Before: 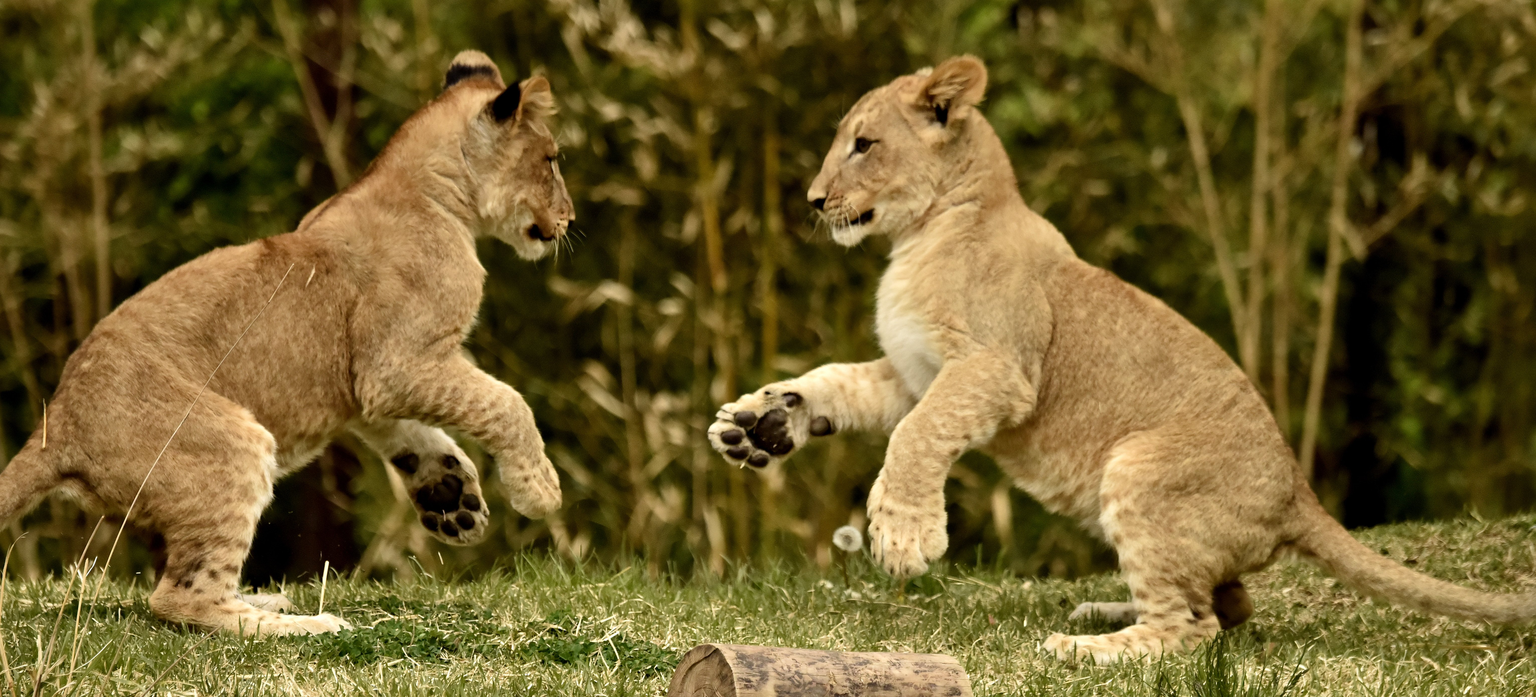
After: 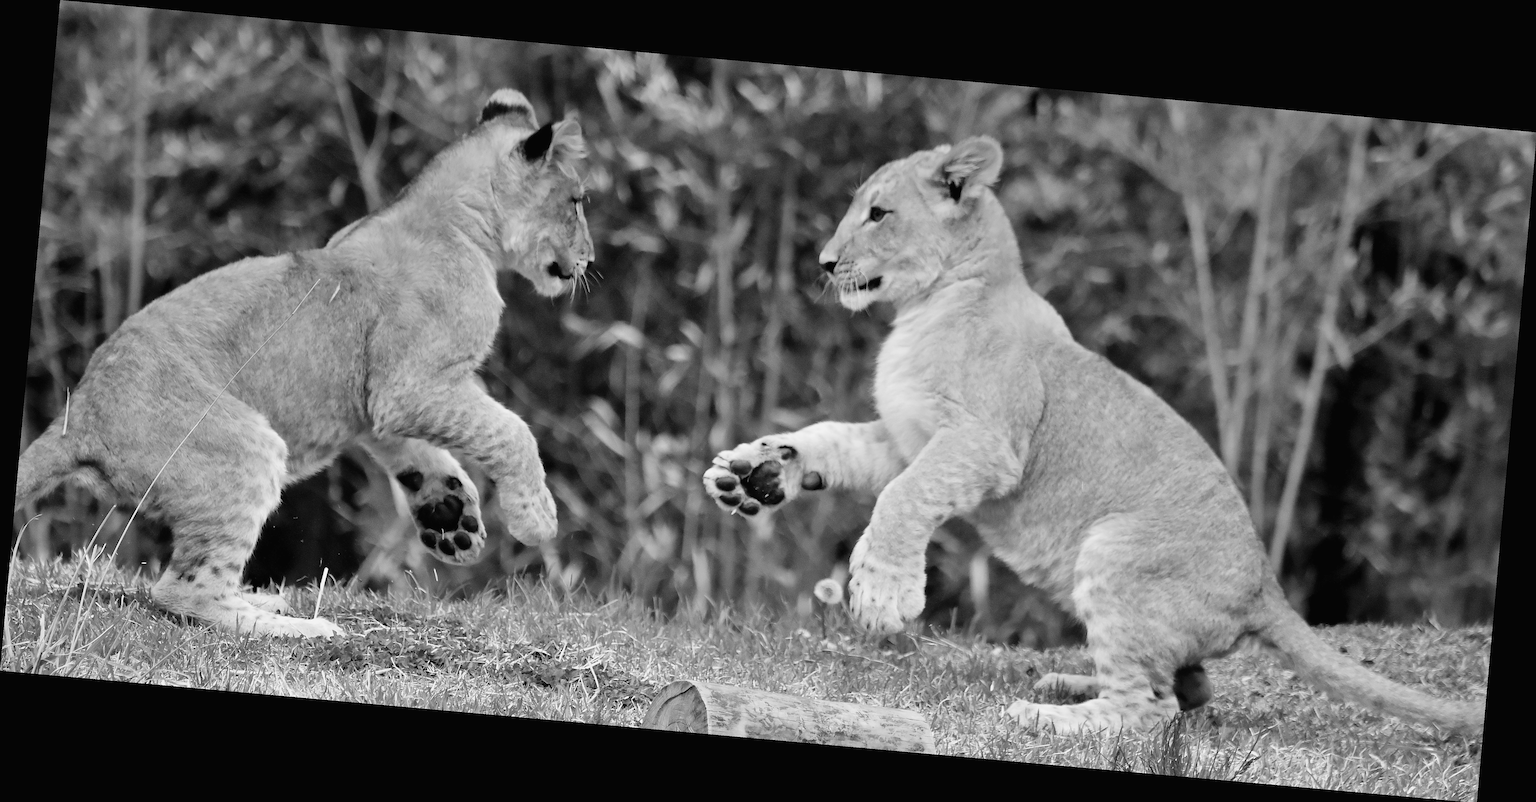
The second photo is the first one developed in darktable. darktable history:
monochrome: a -4.13, b 5.16, size 1
rotate and perspective: rotation 5.12°, automatic cropping off
contrast brightness saturation: brightness 0.15
sharpen: on, module defaults
tone curve: curves: ch0 [(0, 0.013) (0.036, 0.035) (0.274, 0.288) (0.504, 0.536) (0.844, 0.84) (1, 0.97)]; ch1 [(0, 0) (0.389, 0.403) (0.462, 0.48) (0.499, 0.5) (0.524, 0.529) (0.567, 0.603) (0.626, 0.651) (0.749, 0.781) (1, 1)]; ch2 [(0, 0) (0.464, 0.478) (0.5, 0.501) (0.533, 0.539) (0.599, 0.6) (0.704, 0.732) (1, 1)], color space Lab, independent channels, preserve colors none
velvia: on, module defaults
